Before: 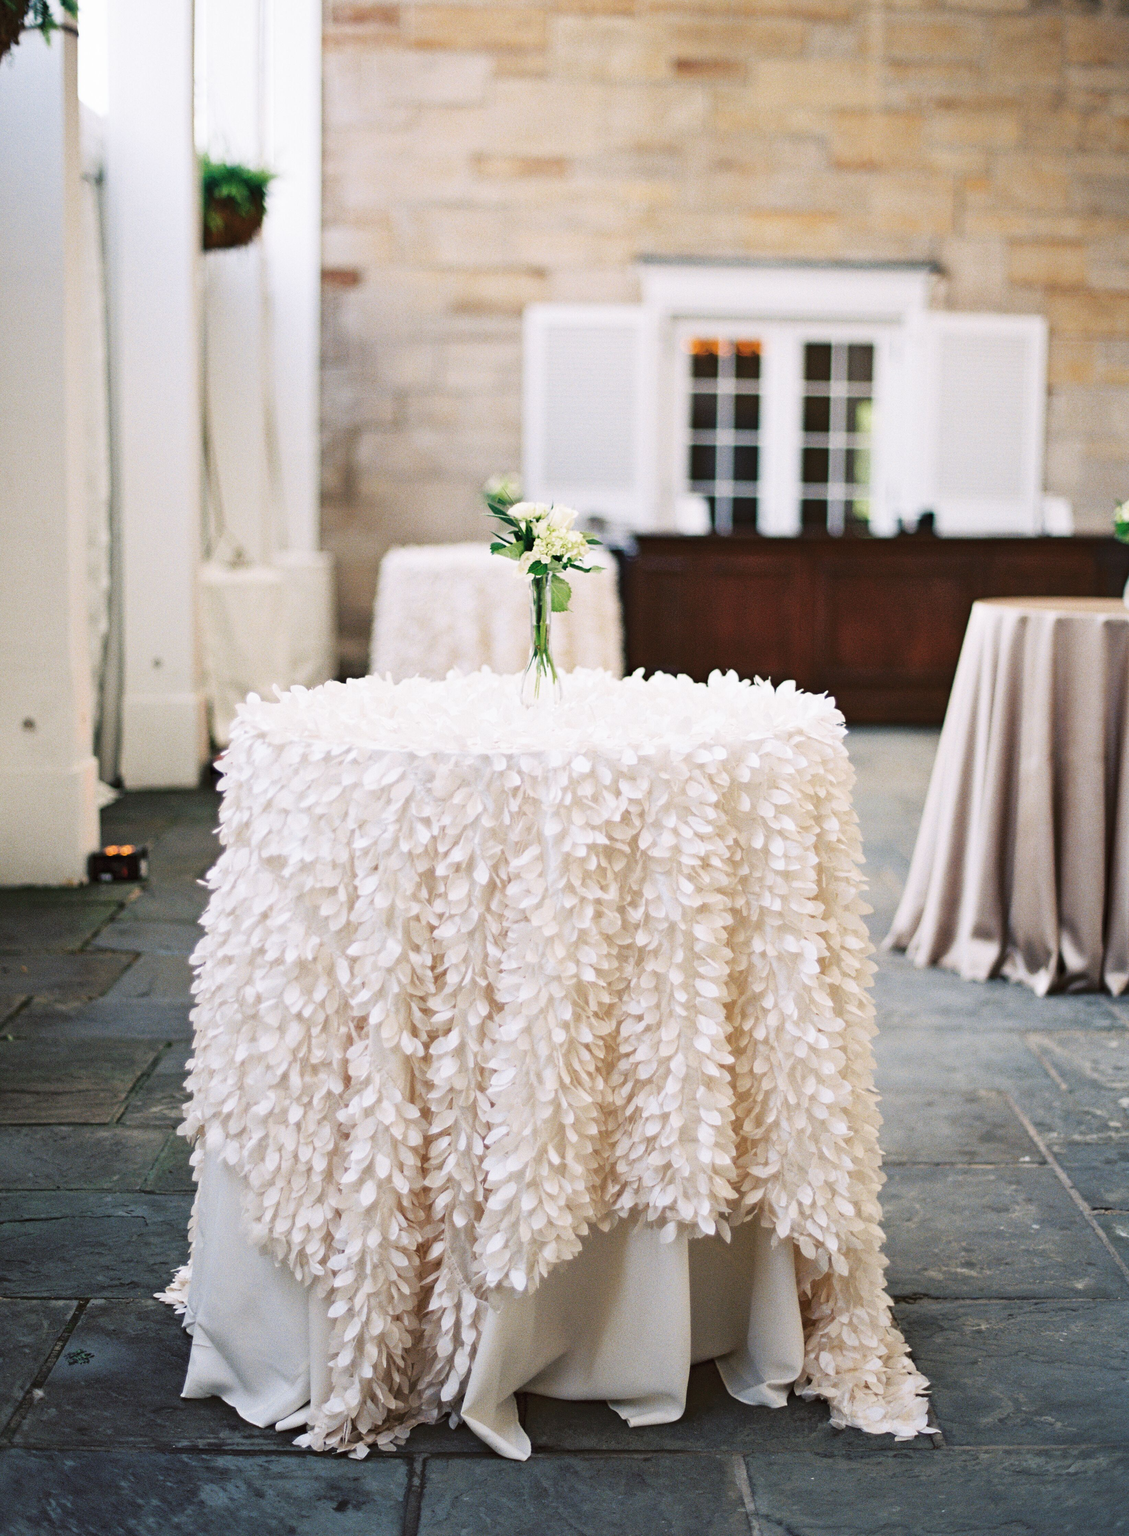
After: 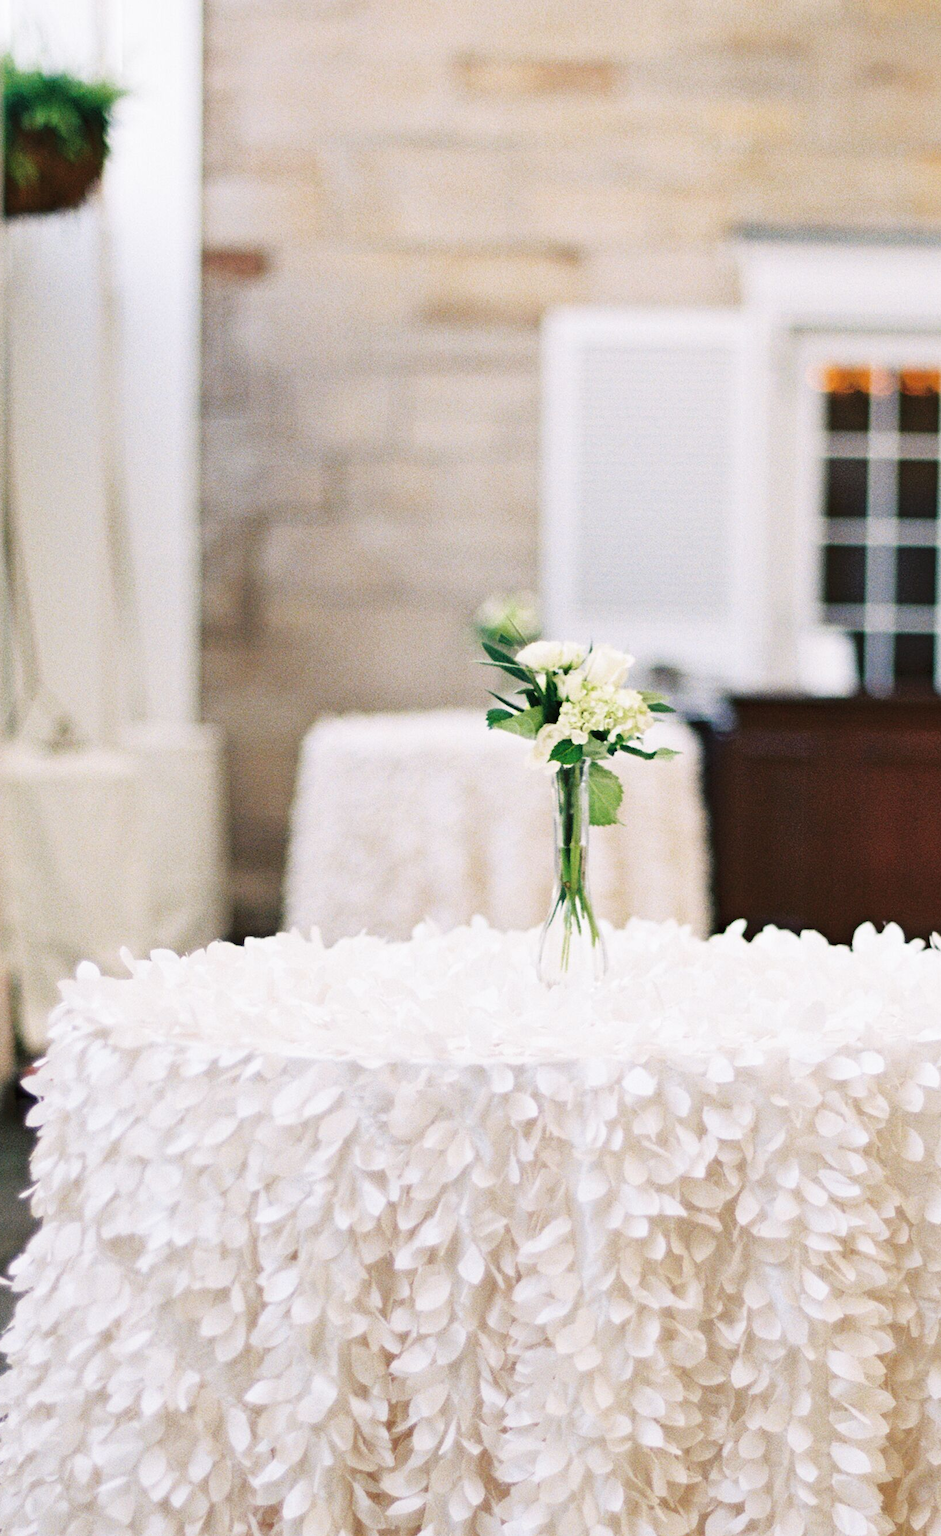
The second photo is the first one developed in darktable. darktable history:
crop: left 17.827%, top 7.909%, right 32.622%, bottom 32.644%
